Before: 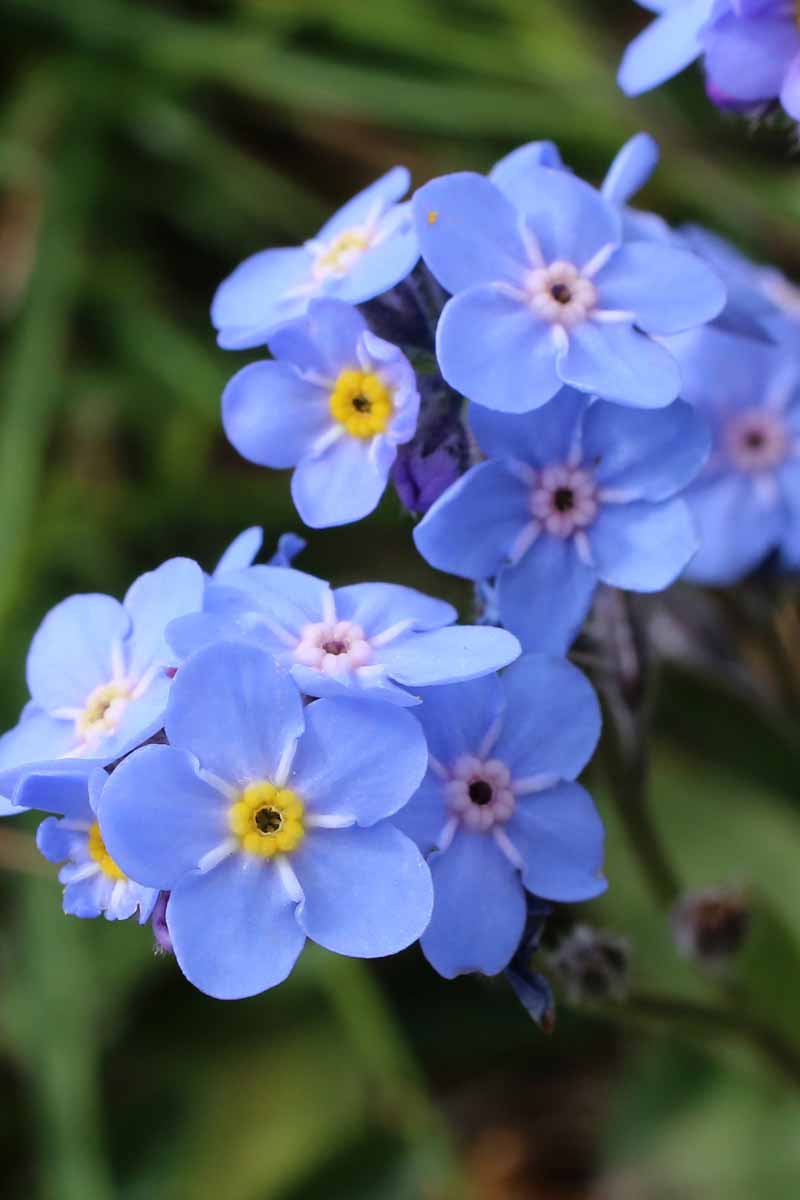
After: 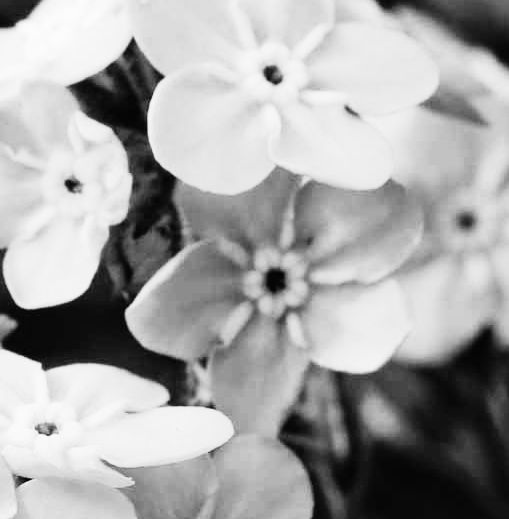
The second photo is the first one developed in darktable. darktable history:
contrast brightness saturation: contrast 0.04, saturation 0.16
monochrome: on, module defaults
rgb curve: curves: ch0 [(0, 0) (0.21, 0.15) (0.24, 0.21) (0.5, 0.75) (0.75, 0.96) (0.89, 0.99) (1, 1)]; ch1 [(0, 0.02) (0.21, 0.13) (0.25, 0.2) (0.5, 0.67) (0.75, 0.9) (0.89, 0.97) (1, 1)]; ch2 [(0, 0.02) (0.21, 0.13) (0.25, 0.2) (0.5, 0.67) (0.75, 0.9) (0.89, 0.97) (1, 1)], compensate middle gray true
crop: left 36.005%, top 18.293%, right 0.31%, bottom 38.444%
